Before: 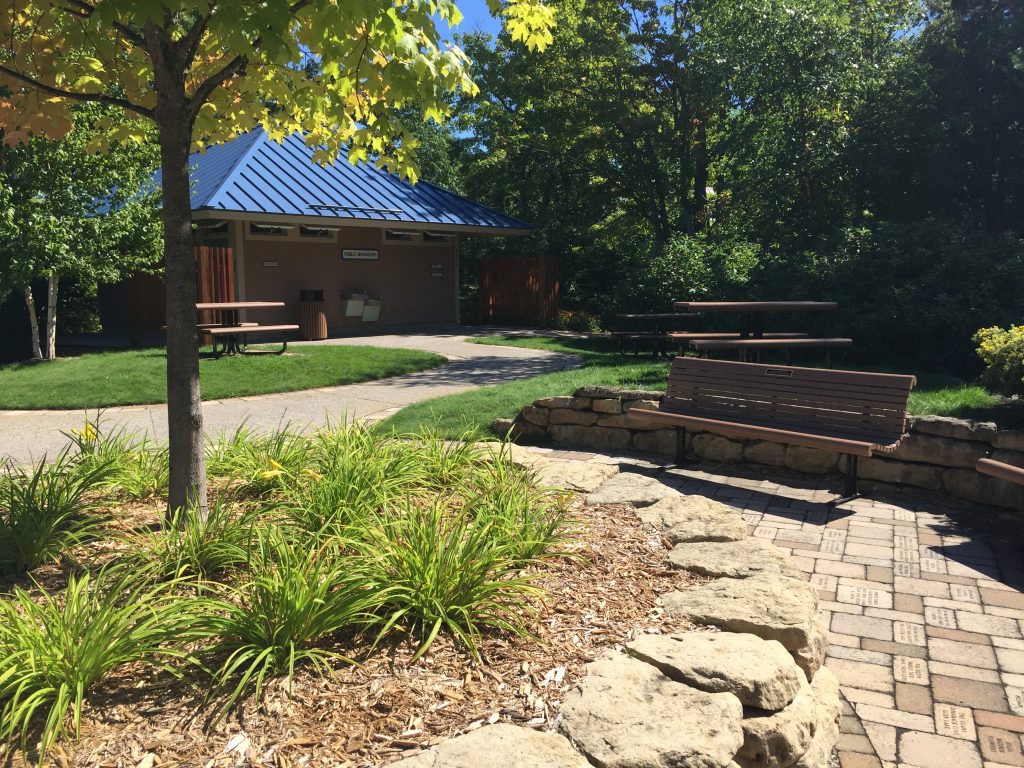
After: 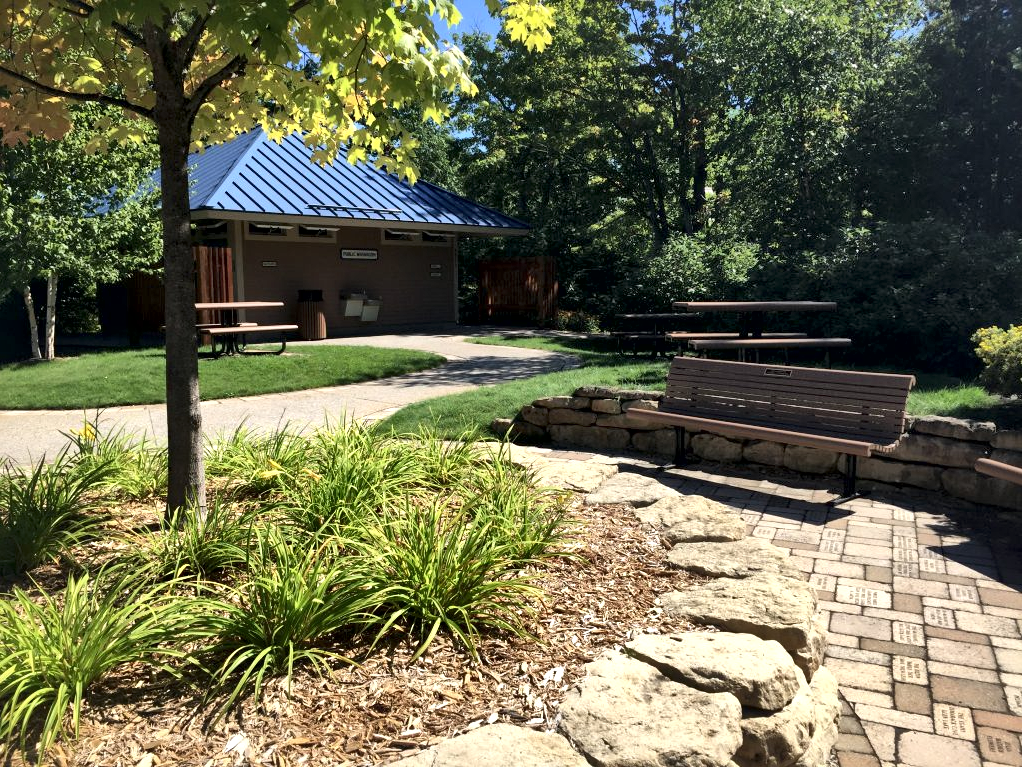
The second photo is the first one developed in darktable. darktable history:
crop and rotate: left 0.102%, bottom 0.005%
local contrast: mode bilateral grid, contrast 43, coarseness 69, detail 213%, midtone range 0.2
